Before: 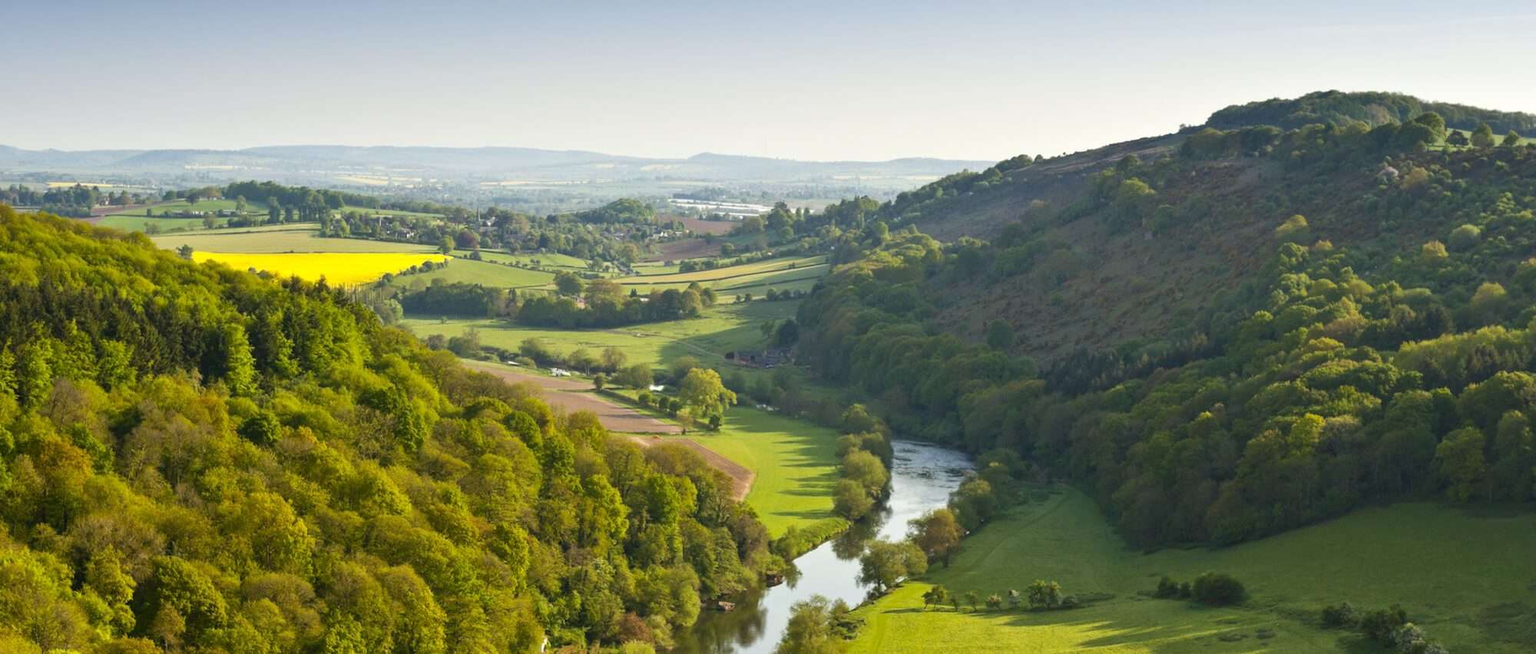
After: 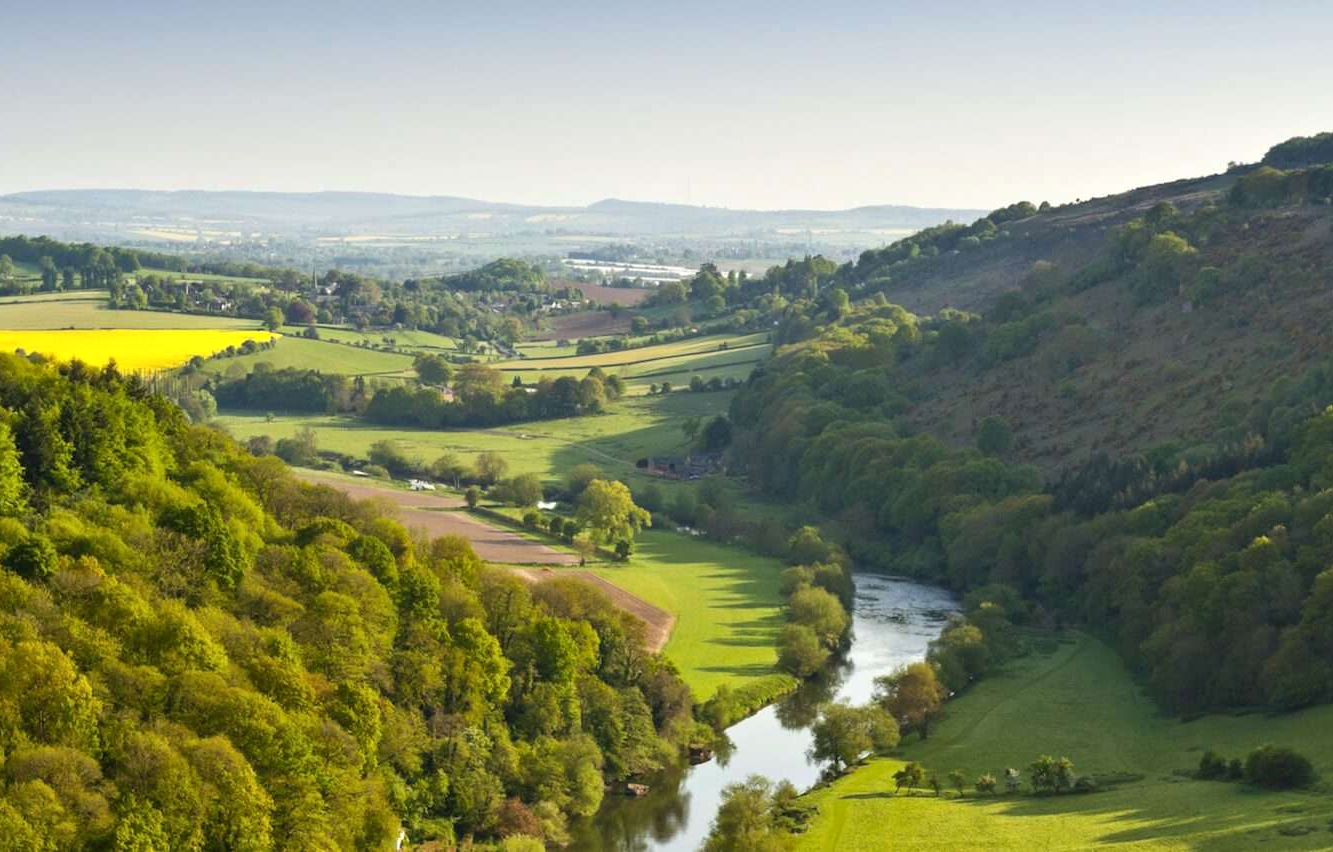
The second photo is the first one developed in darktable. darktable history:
contrast equalizer: octaves 7, y [[0.6 ×6], [0.55 ×6], [0 ×6], [0 ×6], [0 ×6]], mix 0.2
crop: left 15.419%, right 17.914%
